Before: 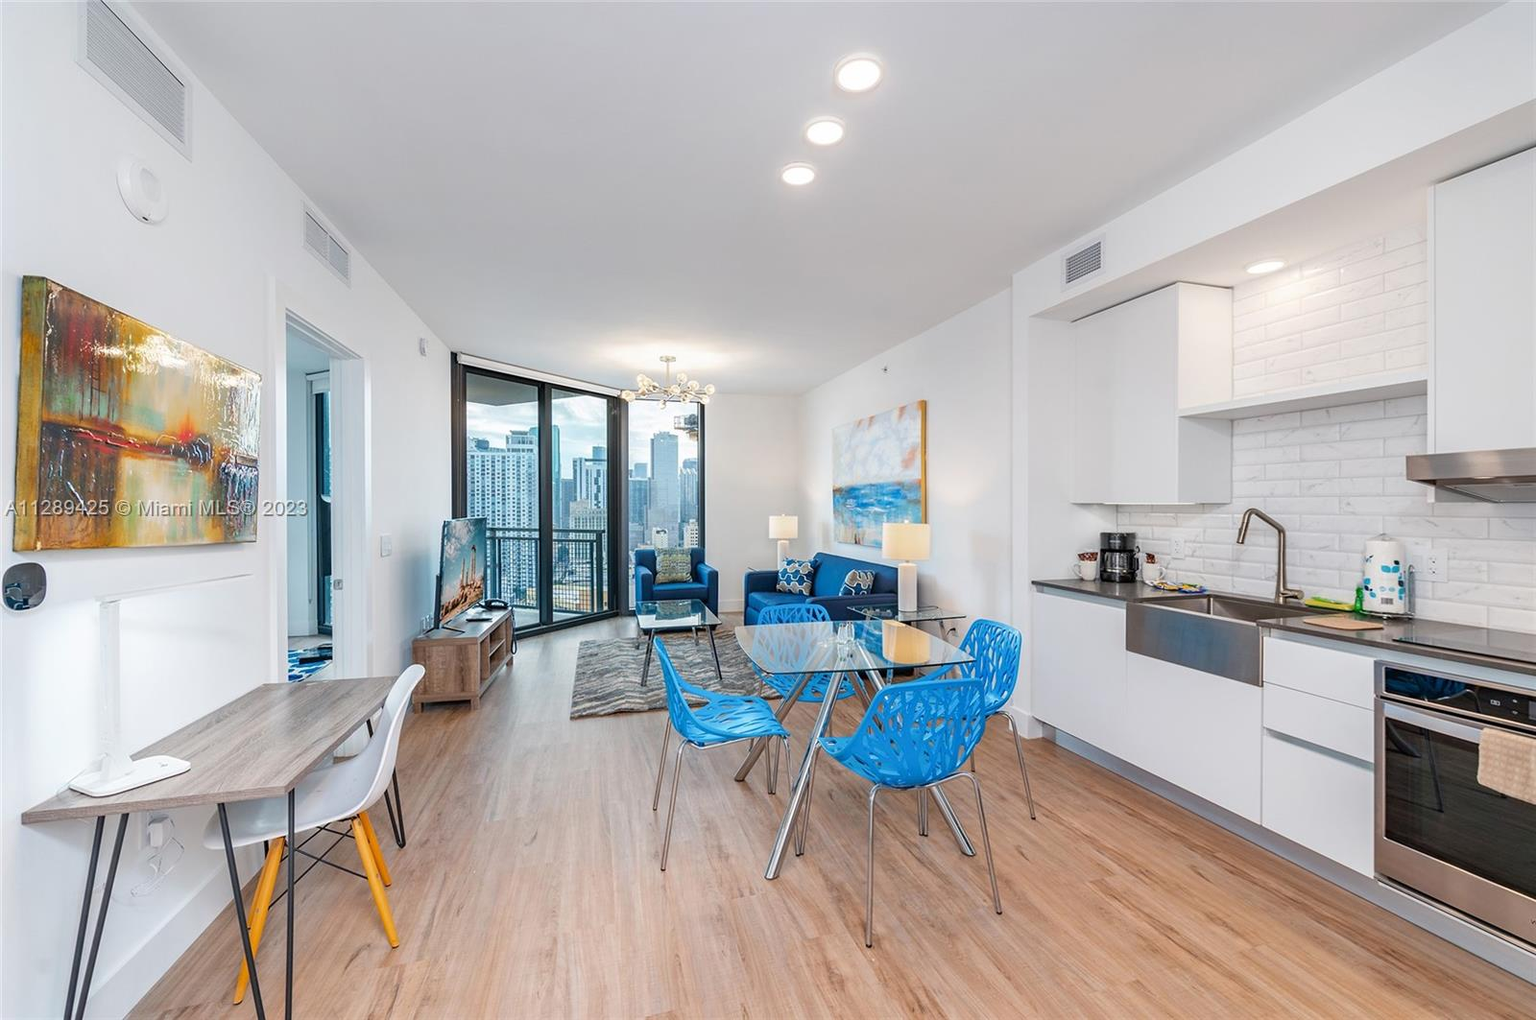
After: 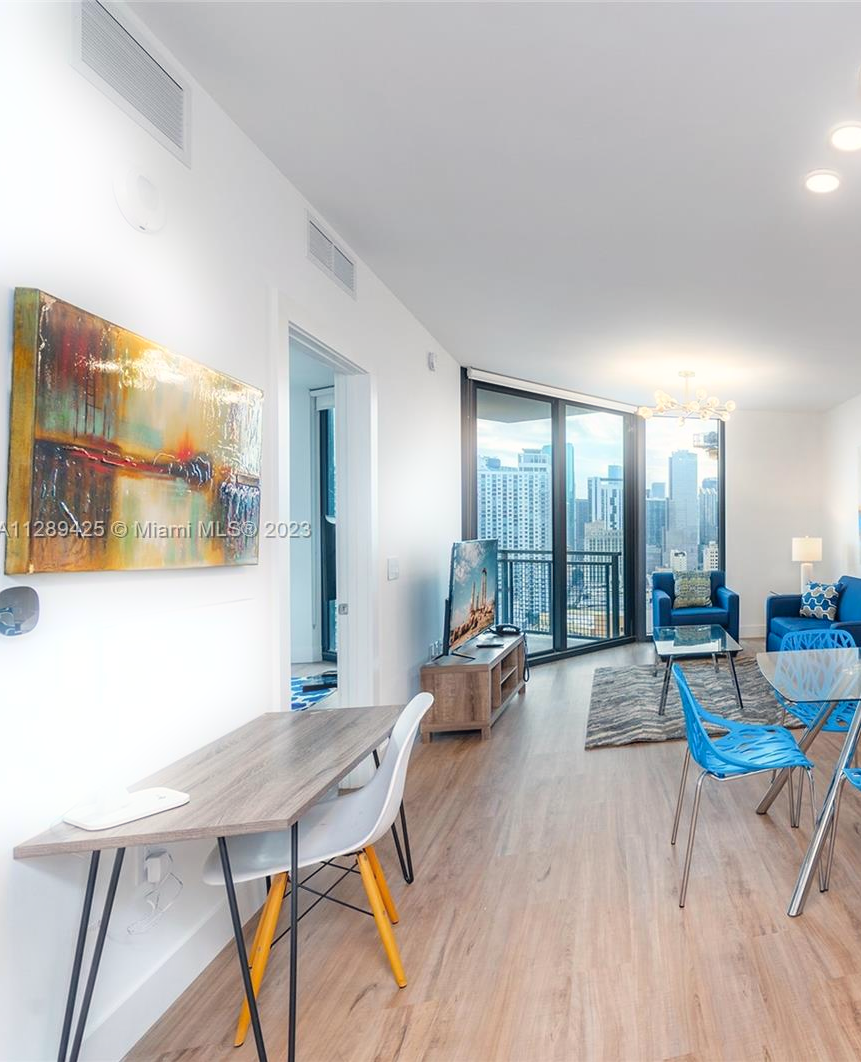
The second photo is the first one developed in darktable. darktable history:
color correction: highlights a* 0.207, highlights b* 2.7, shadows a* -0.874, shadows b* -4.78
crop: left 0.587%, right 45.588%, bottom 0.086%
bloom: size 5%, threshold 95%, strength 15%
